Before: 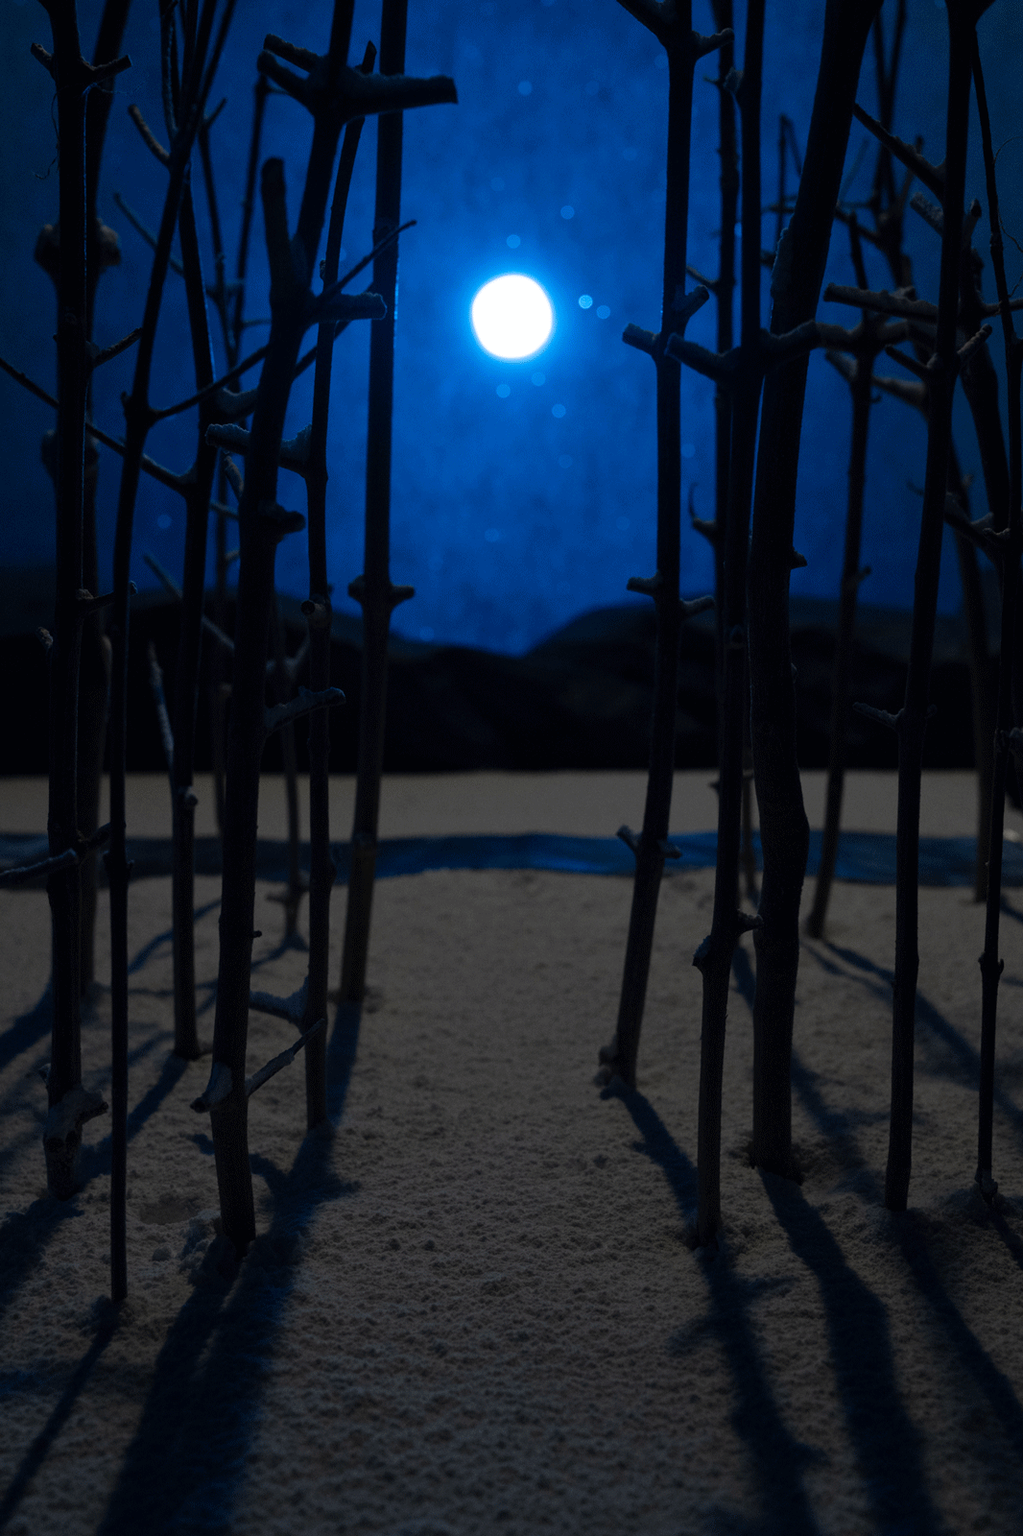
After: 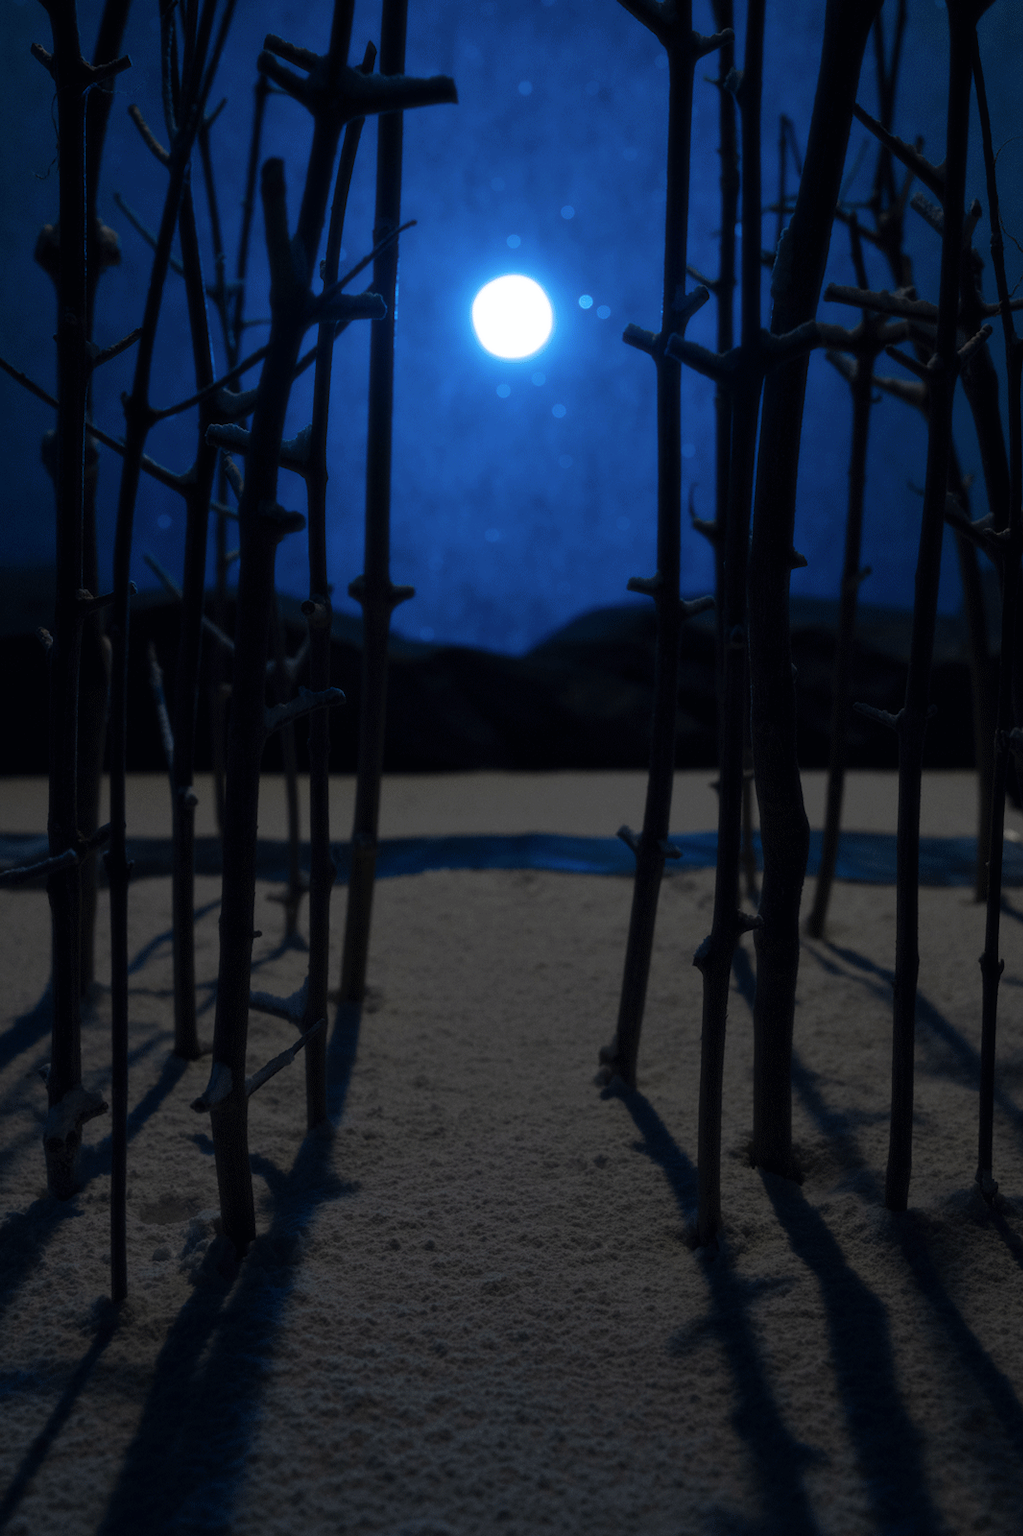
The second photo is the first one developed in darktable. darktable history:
white balance: emerald 1
soften: size 10%, saturation 50%, brightness 0.2 EV, mix 10%
